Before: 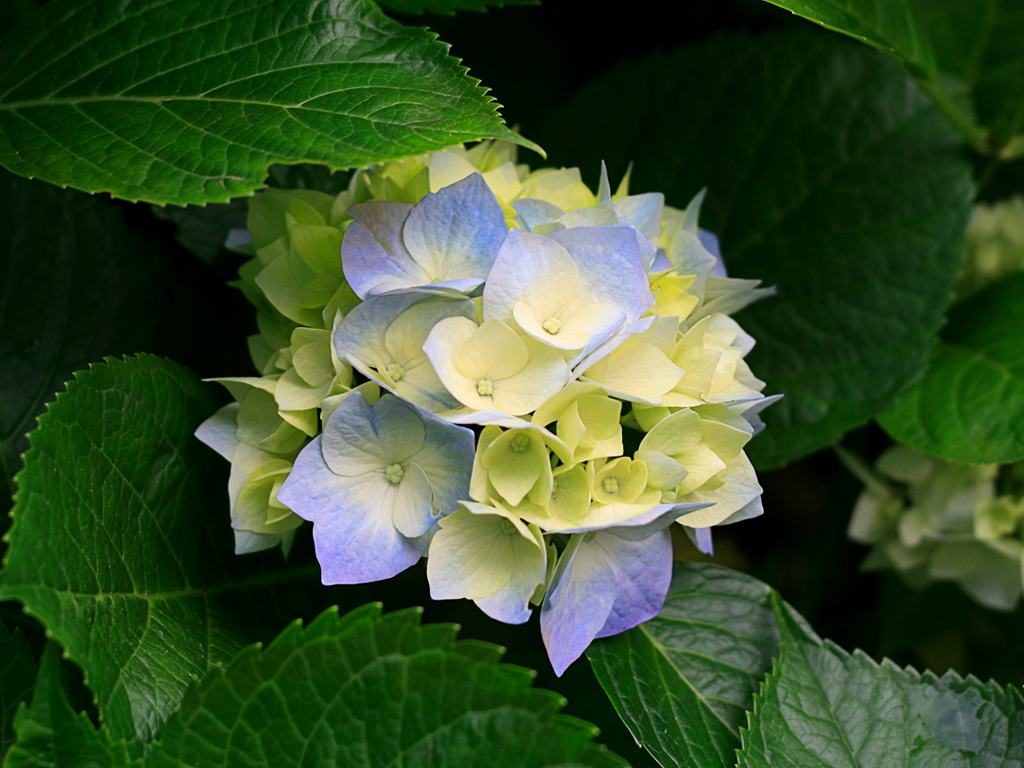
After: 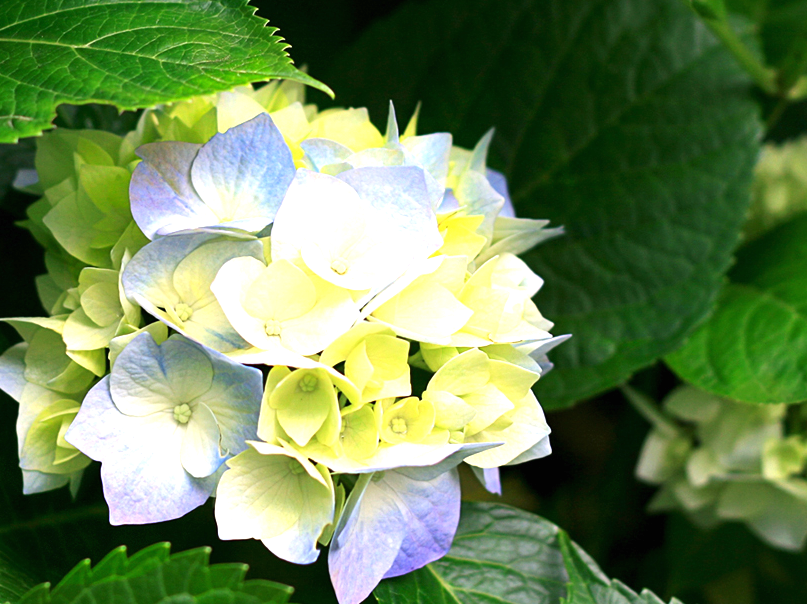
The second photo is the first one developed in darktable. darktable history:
crop and rotate: left 20.74%, top 7.912%, right 0.375%, bottom 13.378%
exposure: black level correction 0, exposure 1.1 EV, compensate exposure bias true, compensate highlight preservation false
